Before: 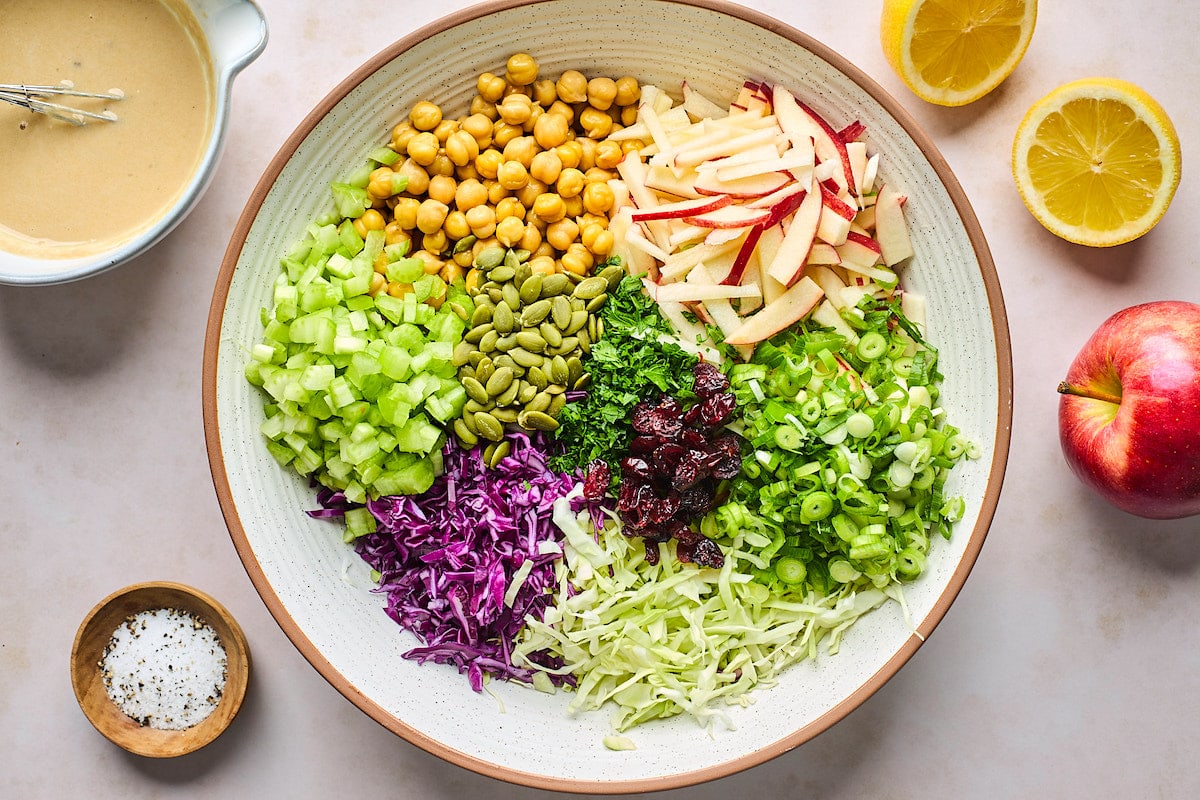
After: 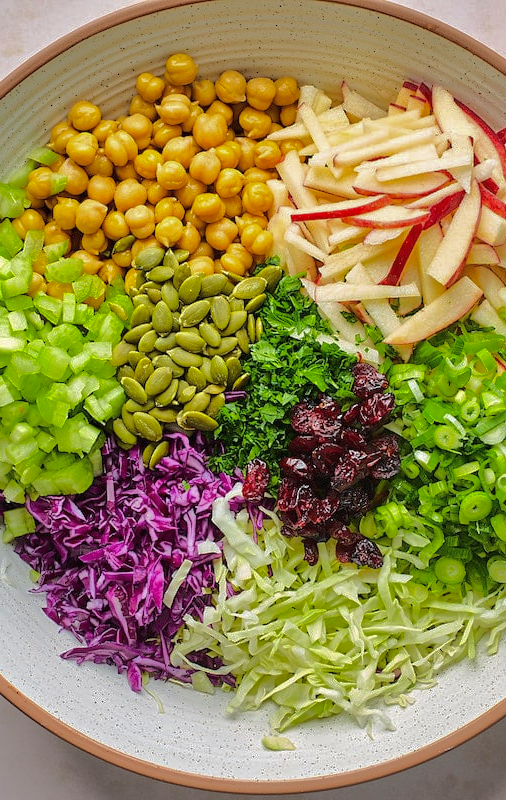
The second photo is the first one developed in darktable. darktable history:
shadows and highlights: shadows 25.01, highlights -69.87
crop: left 28.453%, right 29.336%
